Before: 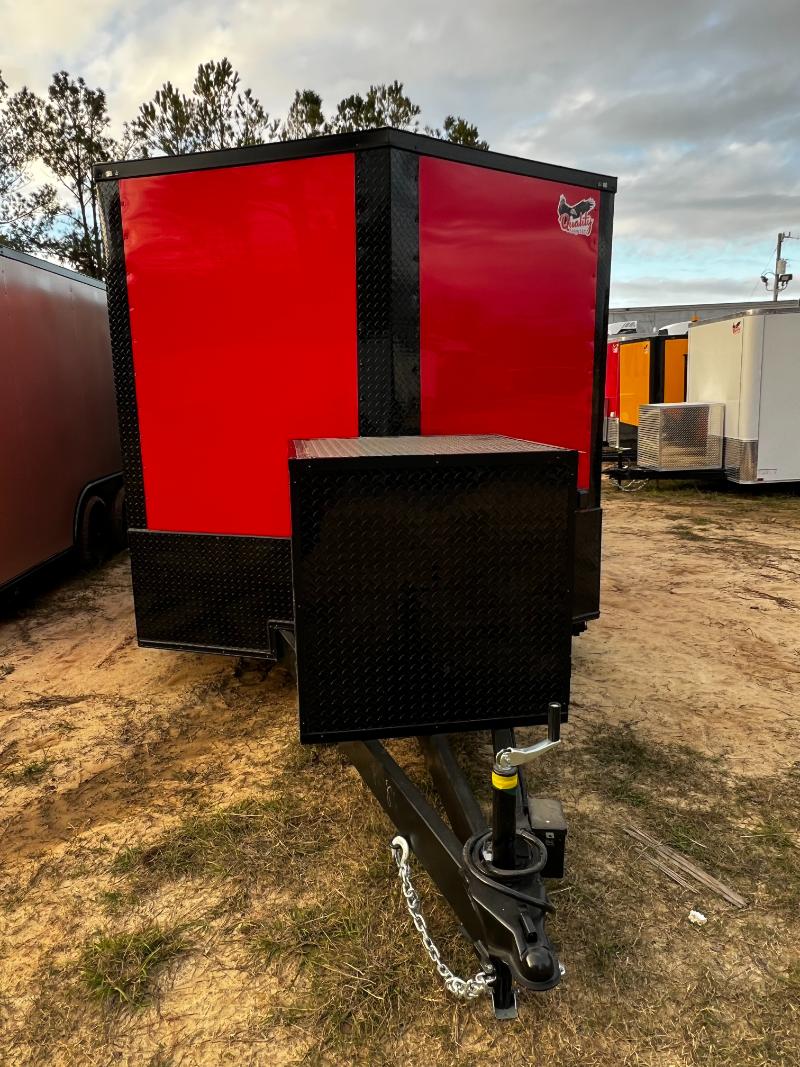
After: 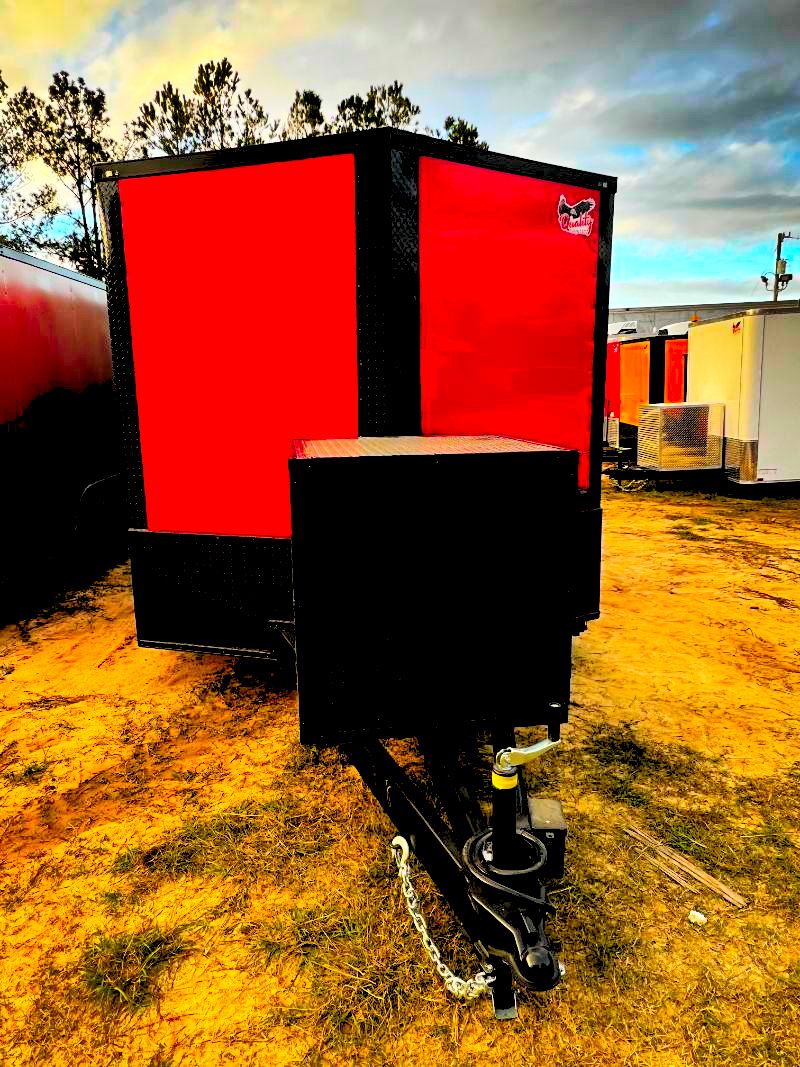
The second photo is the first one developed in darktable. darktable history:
color balance rgb: perceptual saturation grading › global saturation 25%, global vibrance 20%
contrast brightness saturation: contrast 0.26, brightness 0.02, saturation 0.87
shadows and highlights: shadows 19.13, highlights -83.41, soften with gaussian
rgb levels: levels [[0.027, 0.429, 0.996], [0, 0.5, 1], [0, 0.5, 1]]
